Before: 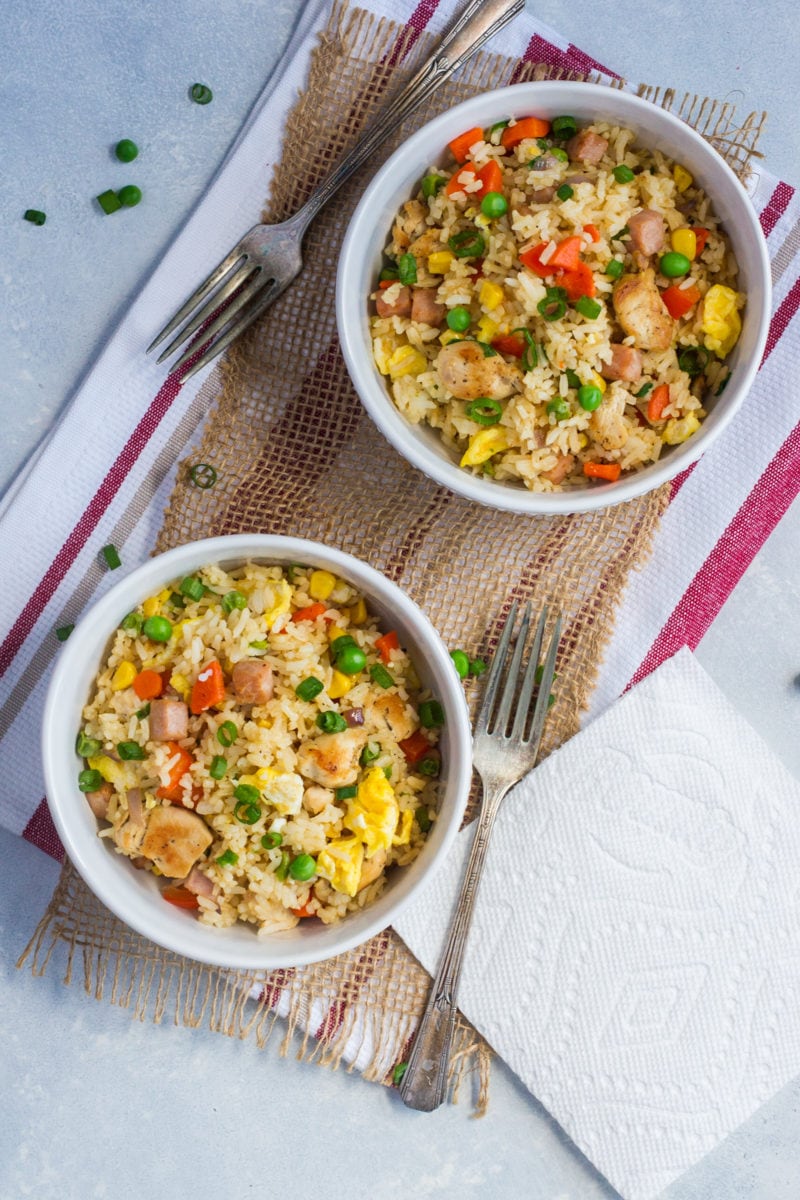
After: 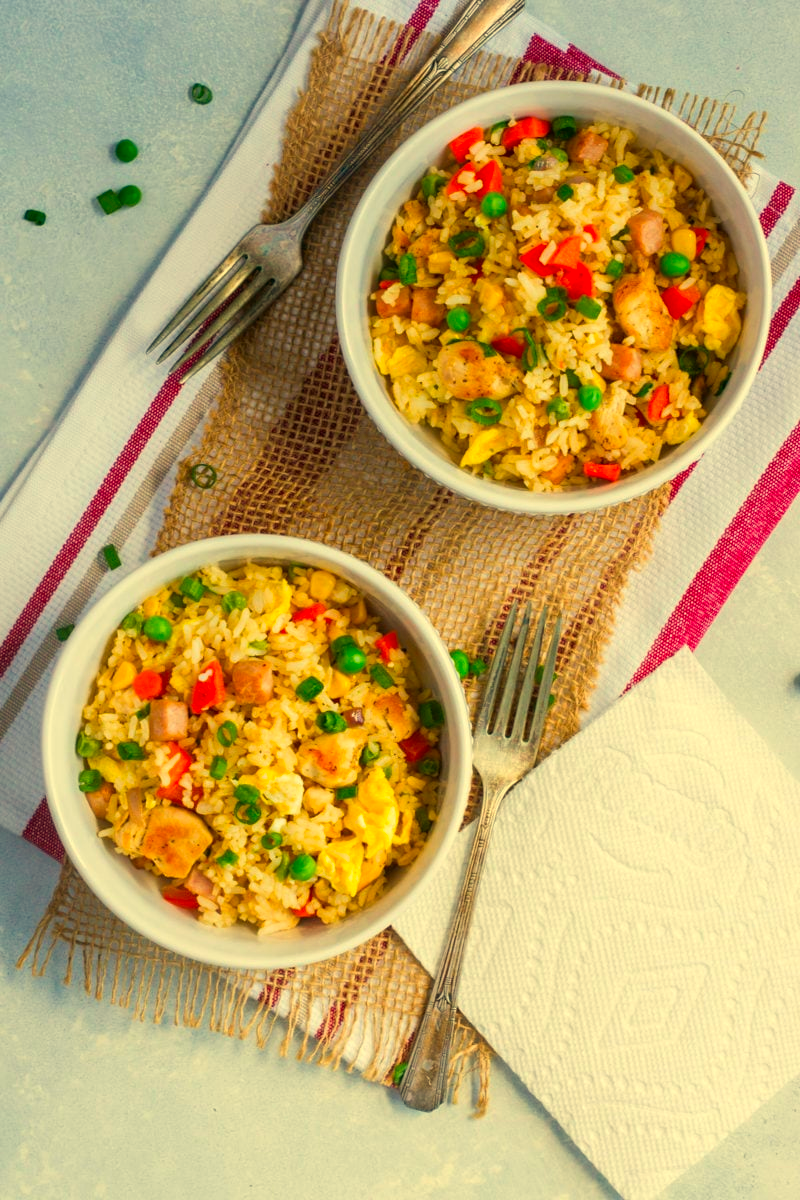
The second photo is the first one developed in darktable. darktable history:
white balance: red 1.138, green 0.996, blue 0.812
color correction: highlights a* -7.33, highlights b* 1.26, shadows a* -3.55, saturation 1.4
